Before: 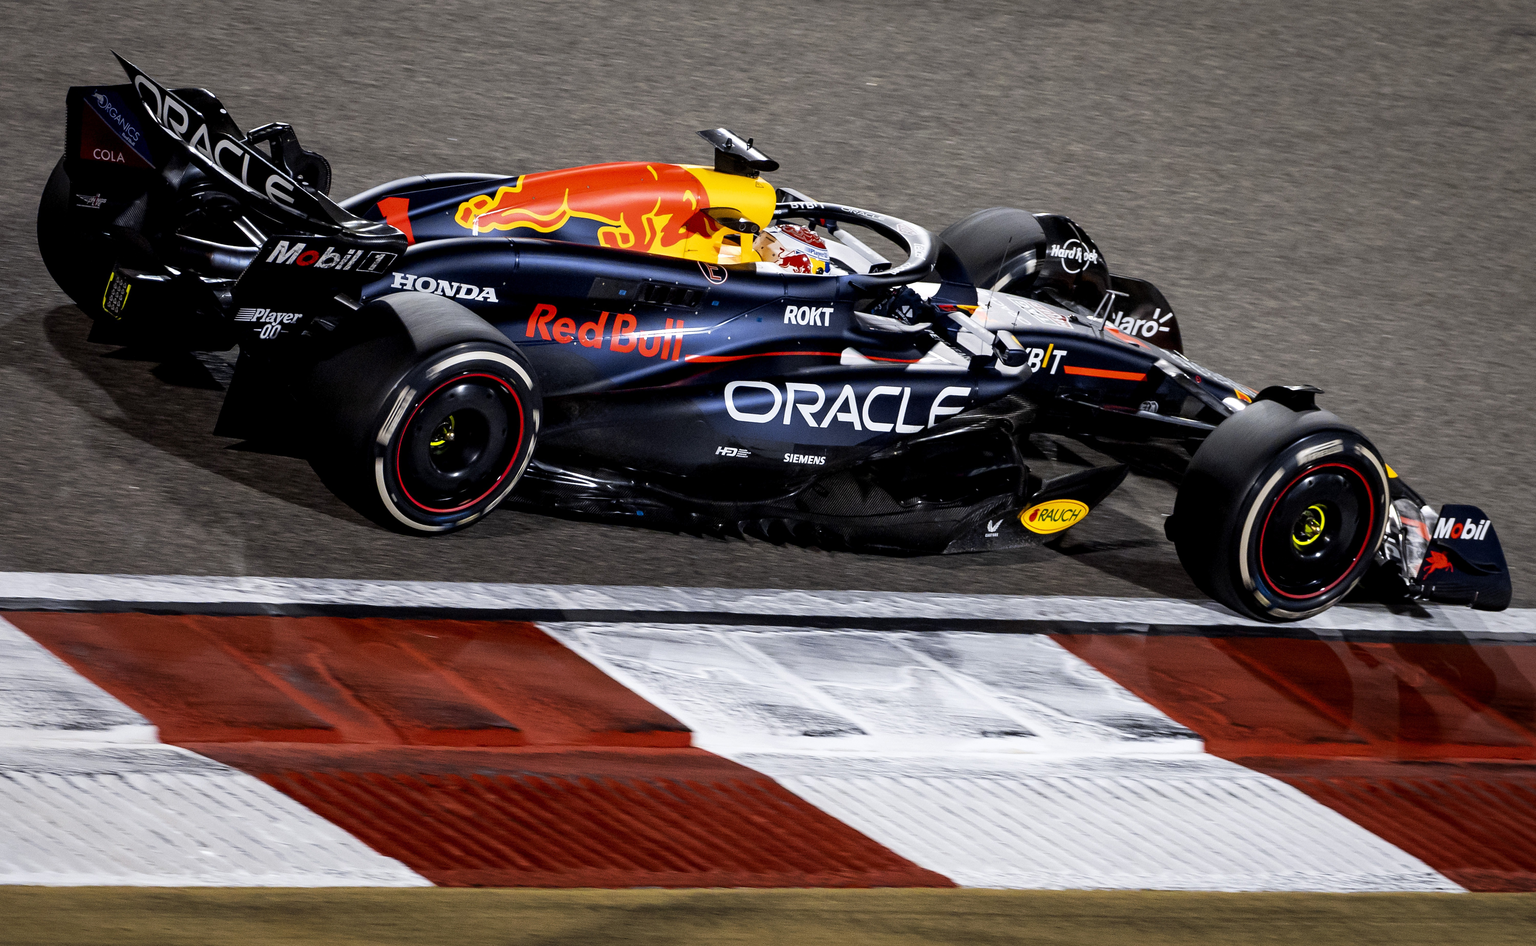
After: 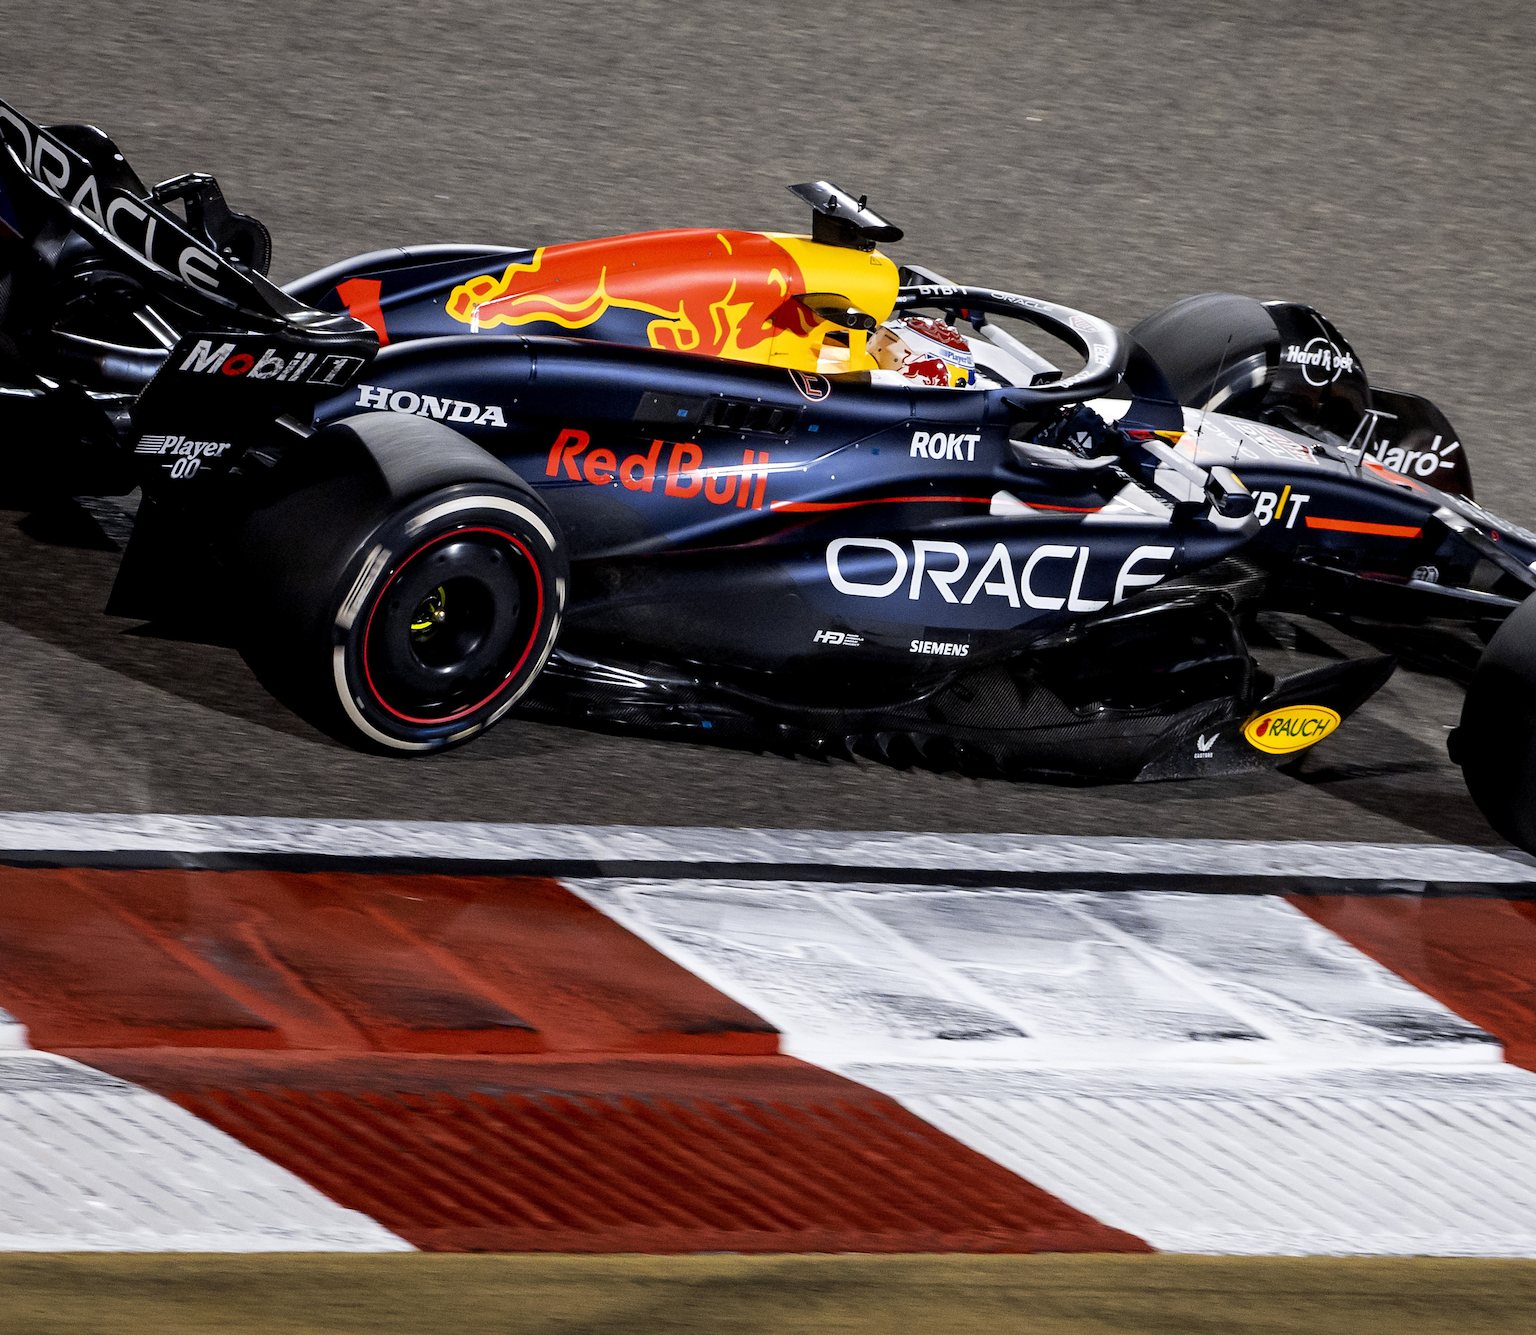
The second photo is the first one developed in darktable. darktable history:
crop and rotate: left 9.076%, right 20.067%
